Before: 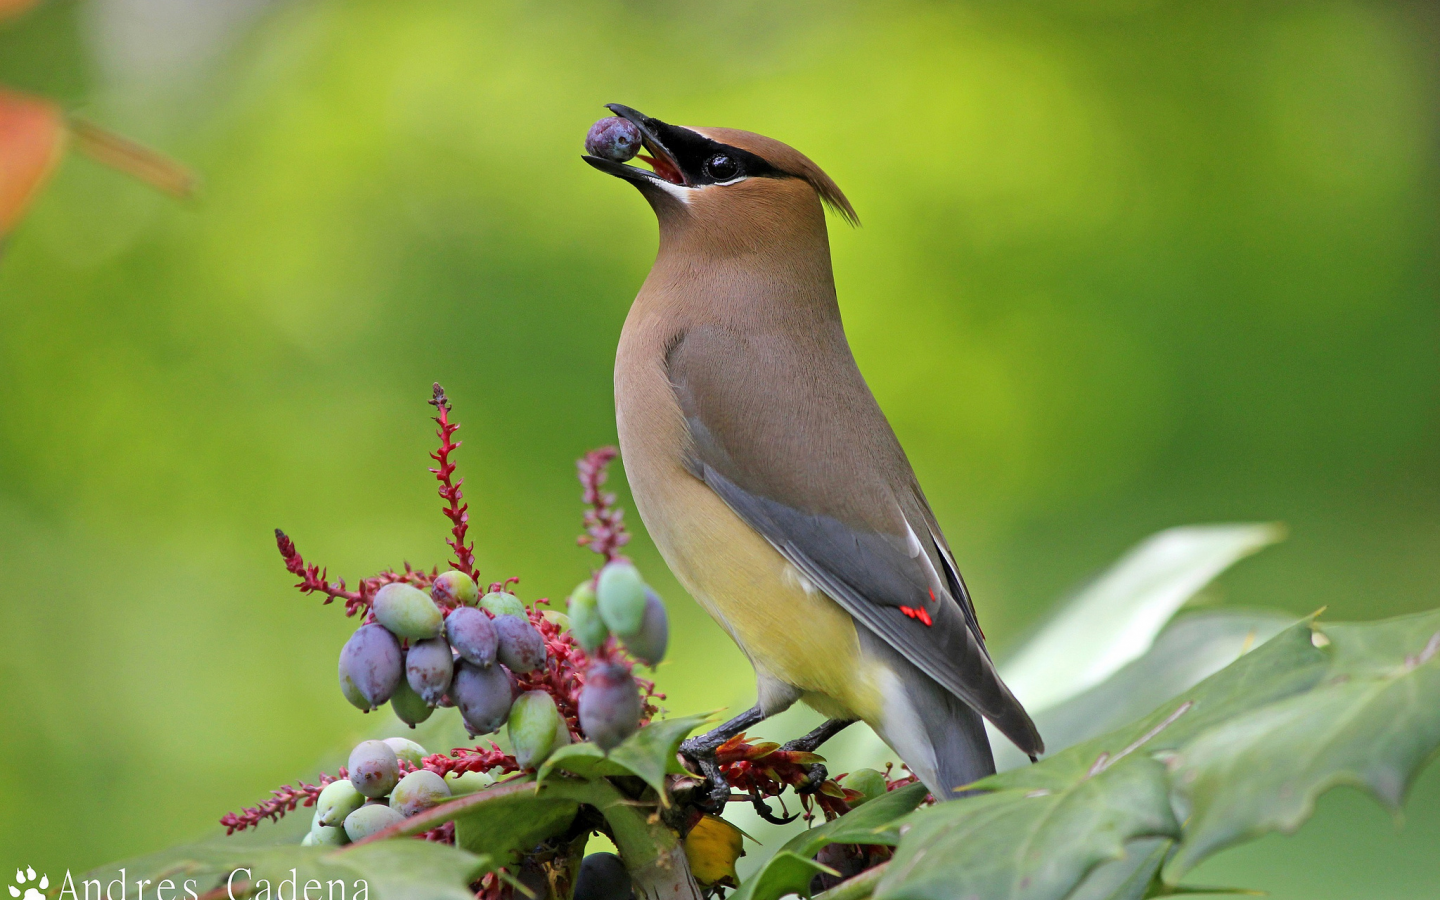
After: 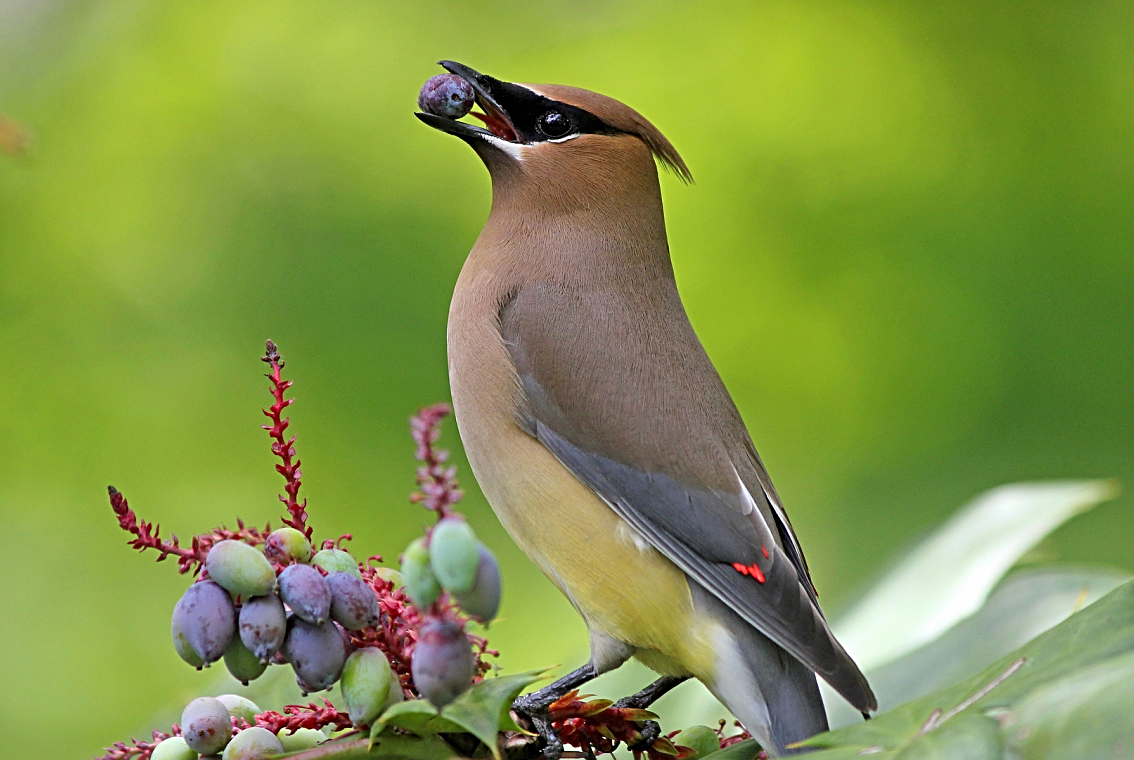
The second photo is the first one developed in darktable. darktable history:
crop: left 11.649%, top 4.873%, right 9.597%, bottom 10.642%
sharpen: radius 2.76
